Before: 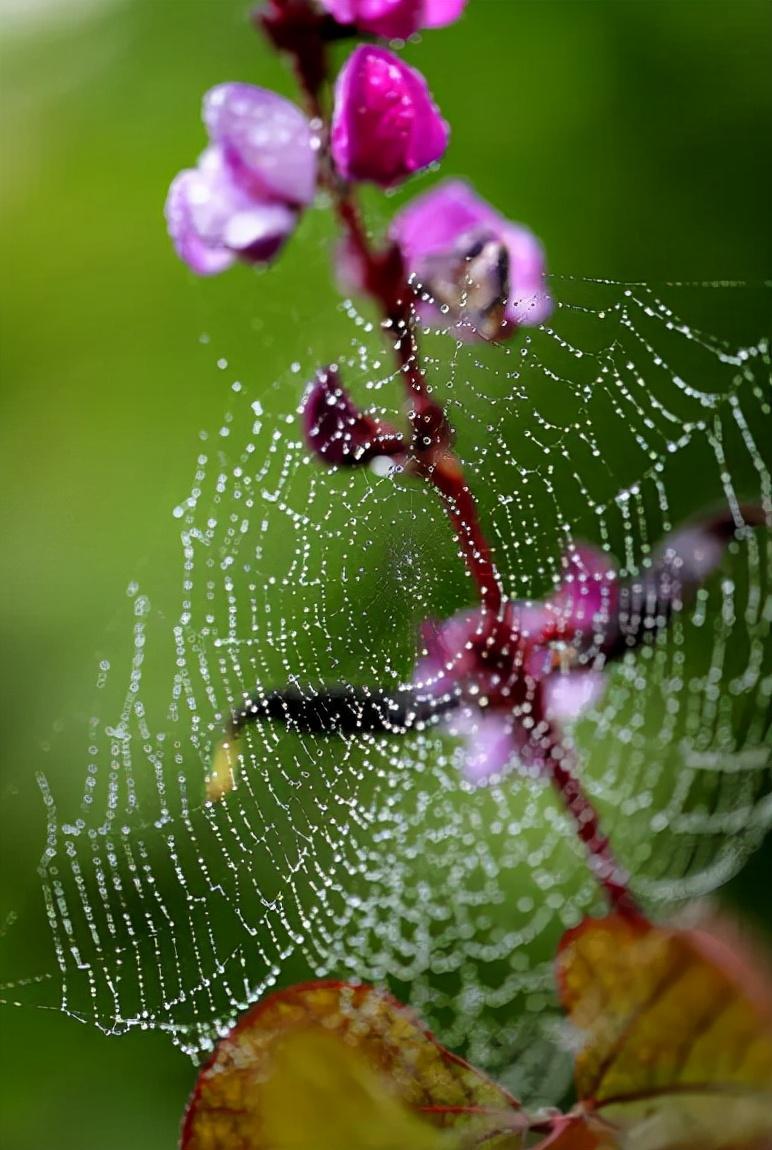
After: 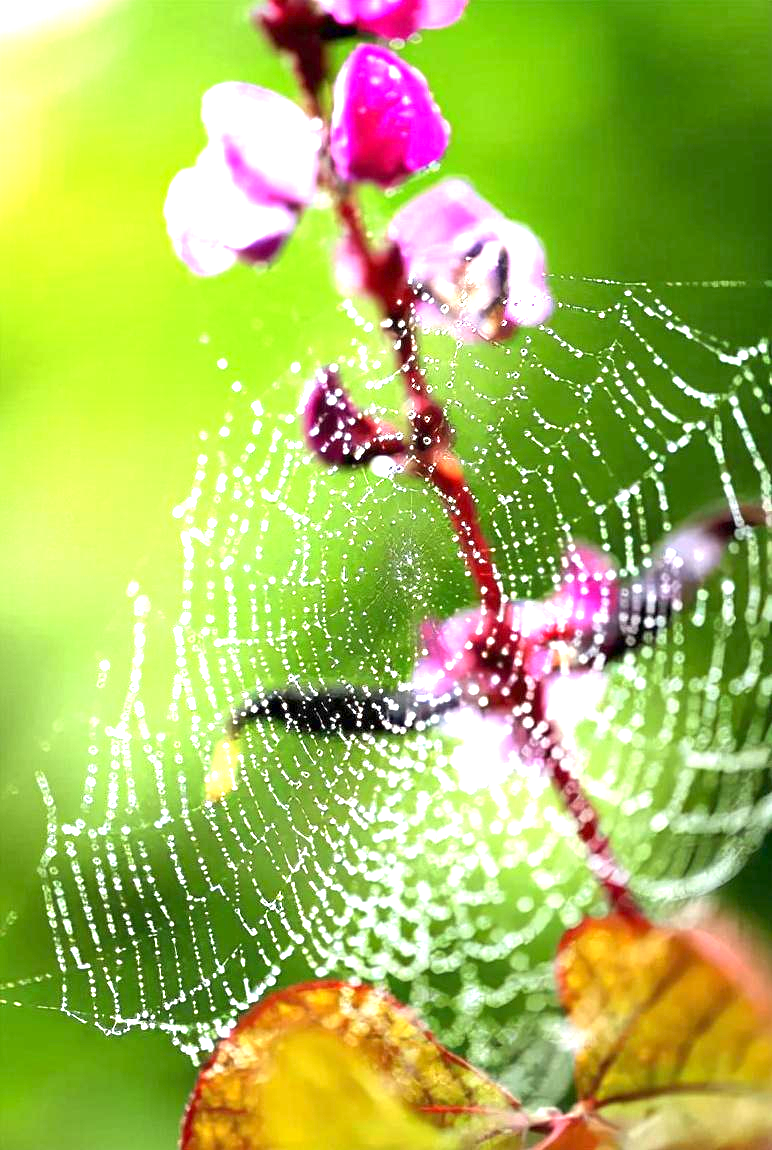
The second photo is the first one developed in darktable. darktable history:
exposure: exposure 2.196 EV, compensate highlight preservation false
